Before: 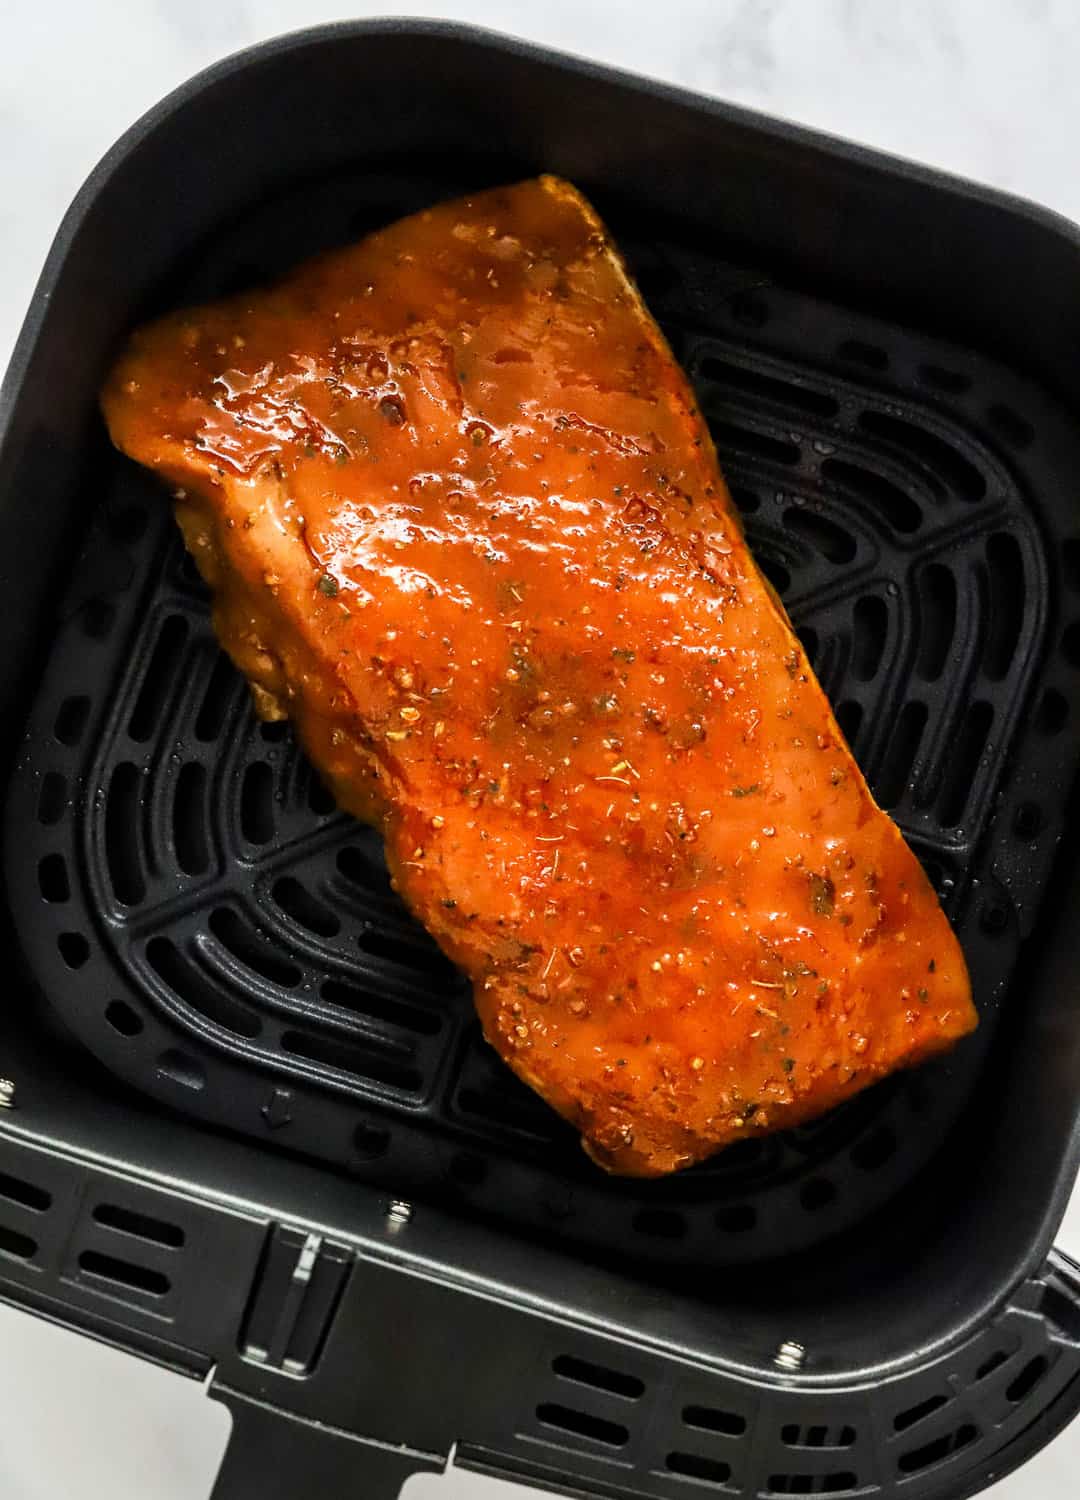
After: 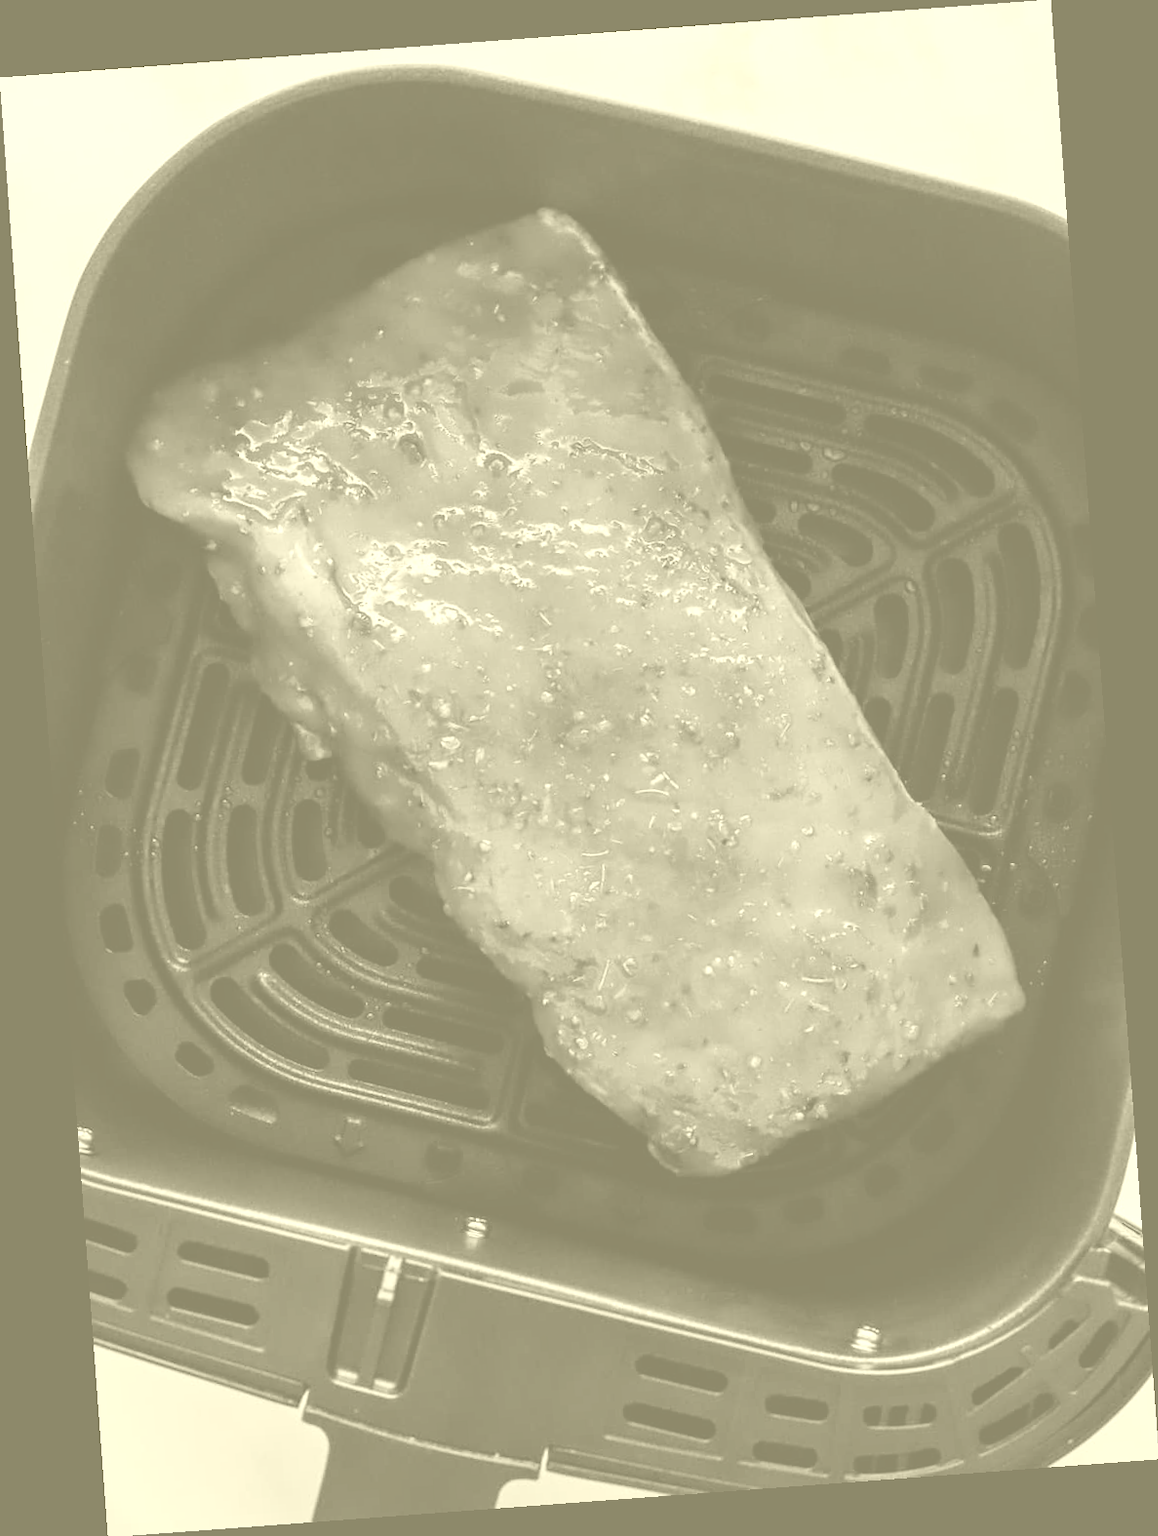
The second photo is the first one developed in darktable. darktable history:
rotate and perspective: rotation -4.25°, automatic cropping off
colorize: hue 43.2°, saturation 40%, version 1
